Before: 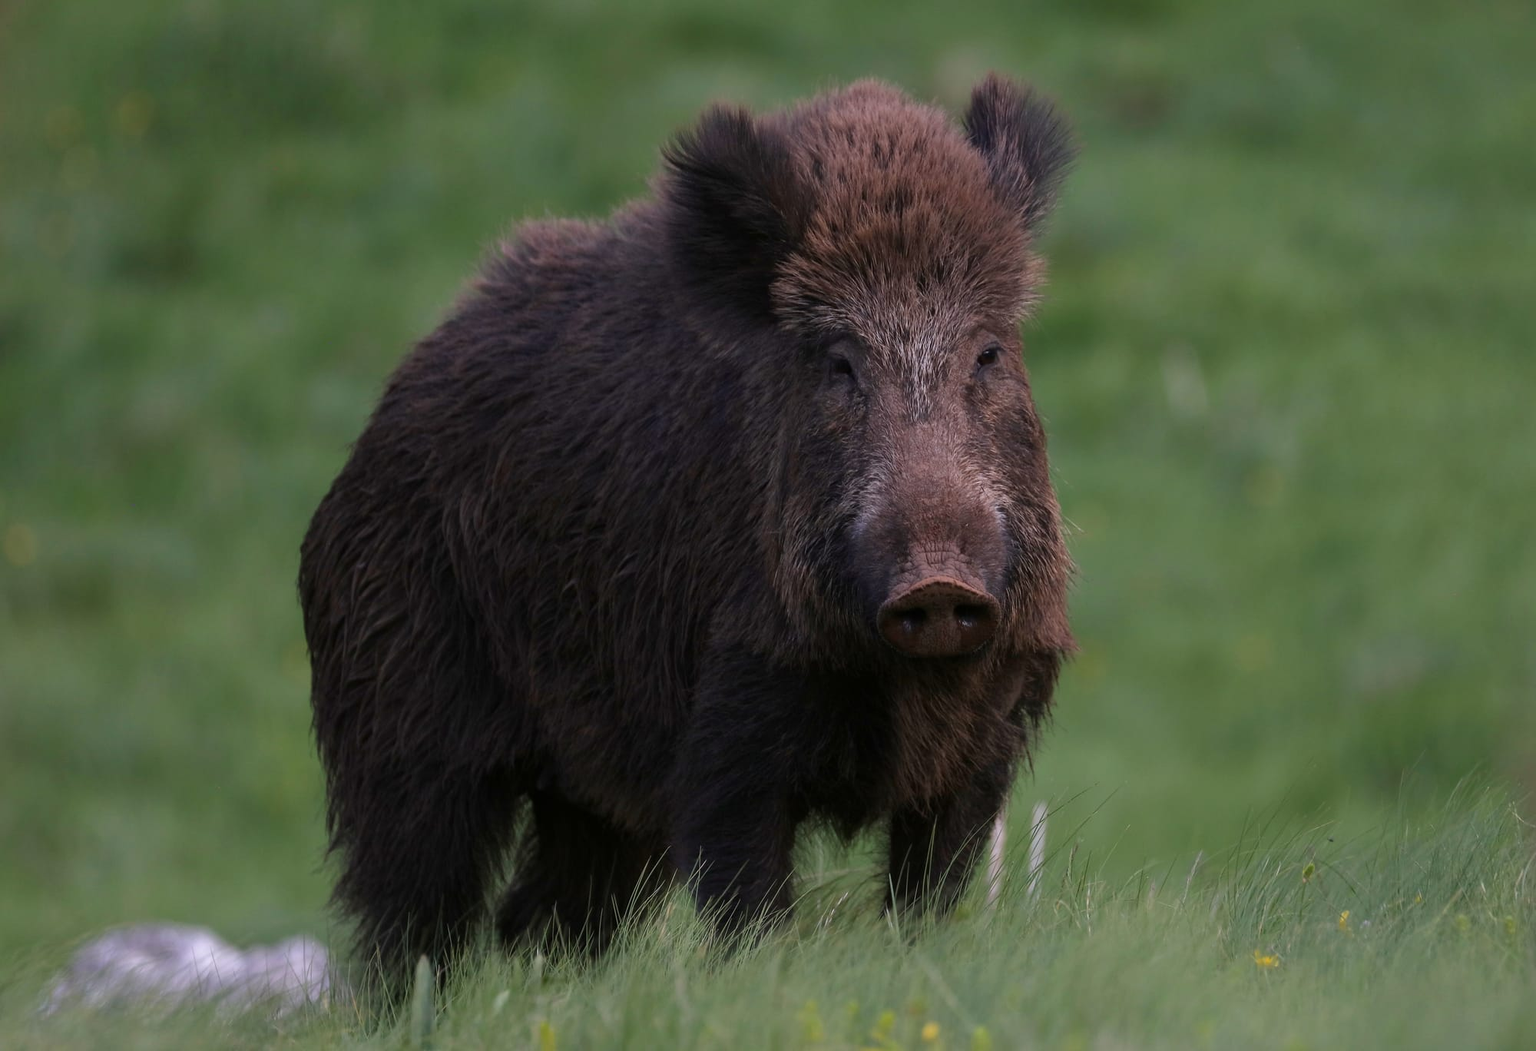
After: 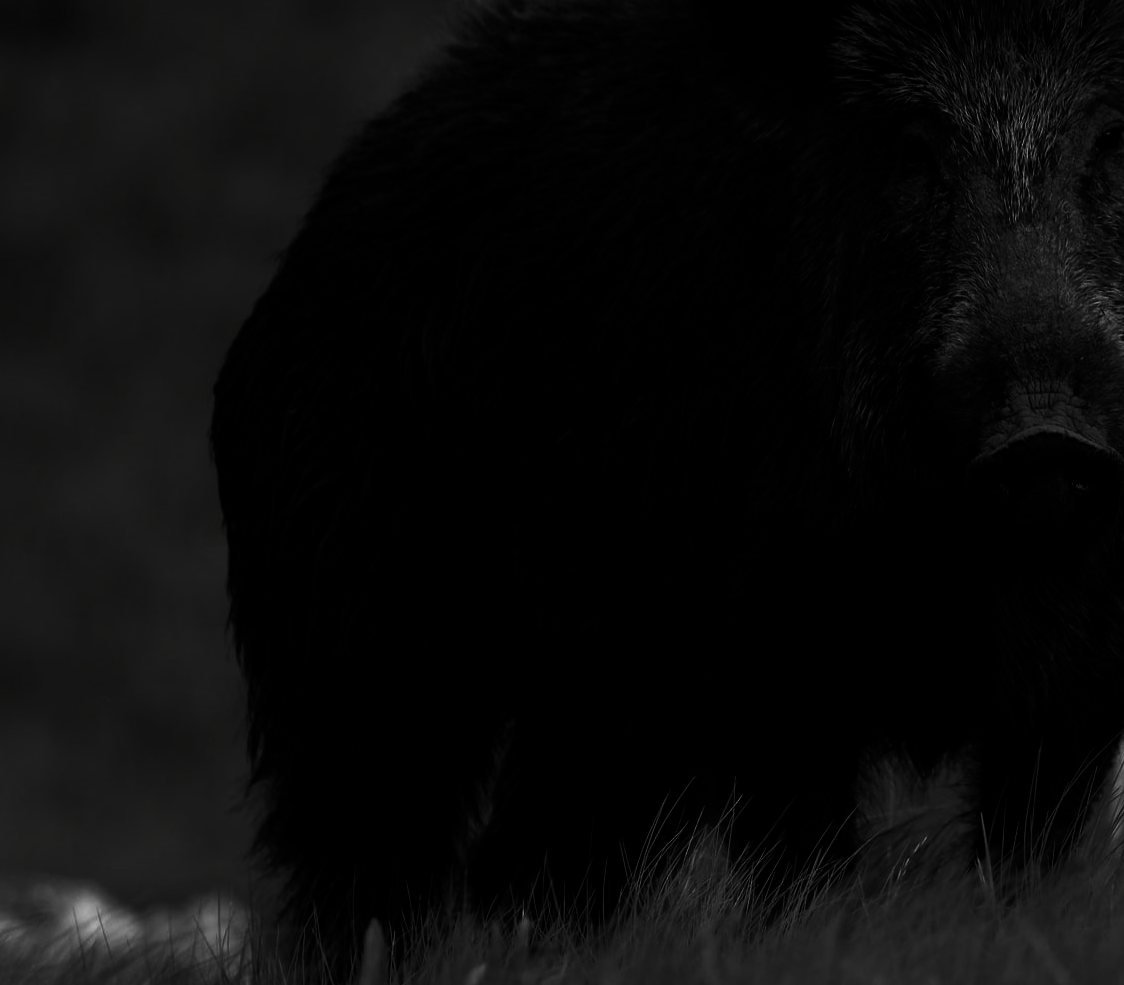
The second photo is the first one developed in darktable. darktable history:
crop: left 8.893%, top 23.765%, right 34.858%, bottom 4.224%
color correction: highlights b* 0.038, saturation 2.15
contrast brightness saturation: contrast 0.02, brightness -0.985, saturation -0.997
